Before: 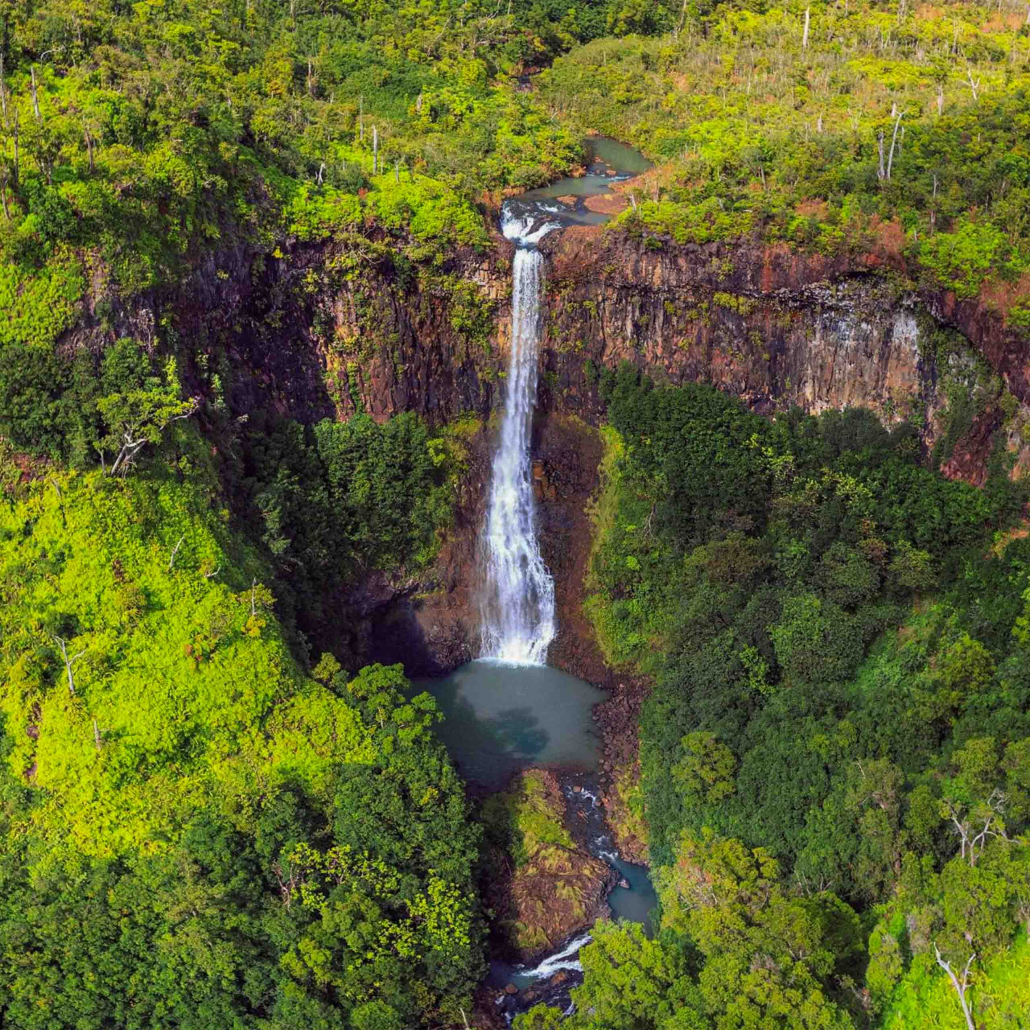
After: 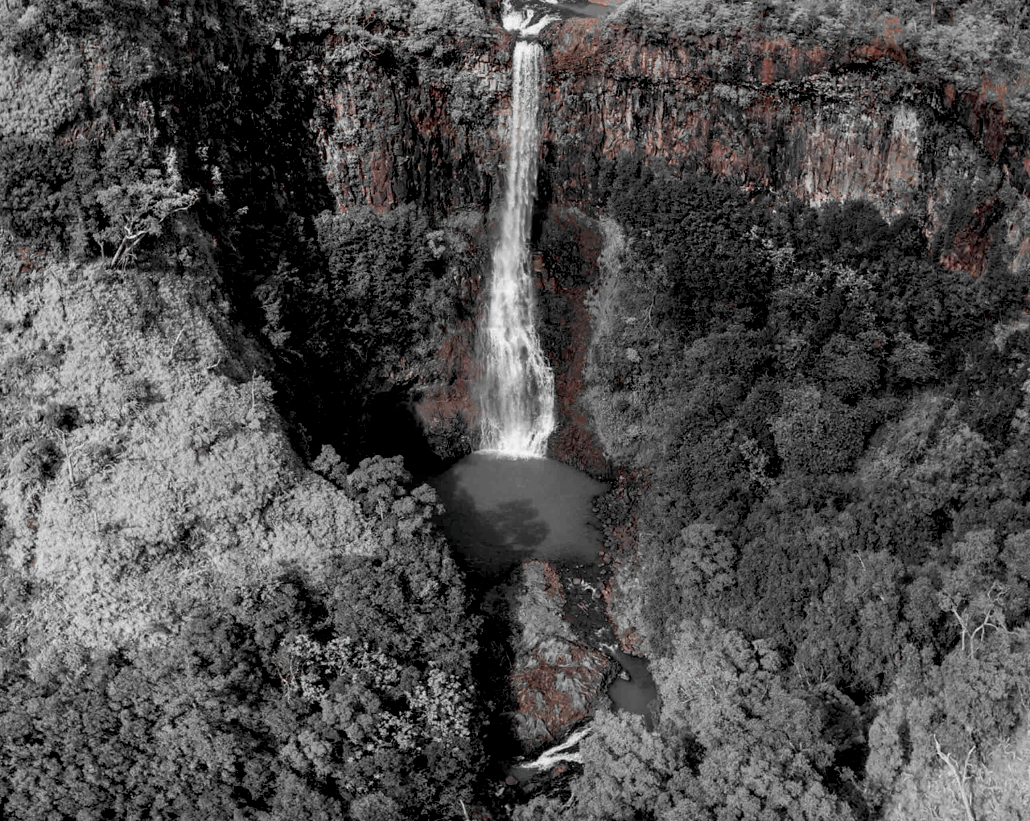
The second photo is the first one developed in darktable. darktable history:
exposure: black level correction 0.017, exposure -0.008 EV, compensate highlight preservation false
crop and rotate: top 20.207%
color zones: curves: ch1 [(0, 0.006) (0.094, 0.285) (0.171, 0.001) (0.429, 0.001) (0.571, 0.003) (0.714, 0.004) (0.857, 0.004) (1, 0.006)]
